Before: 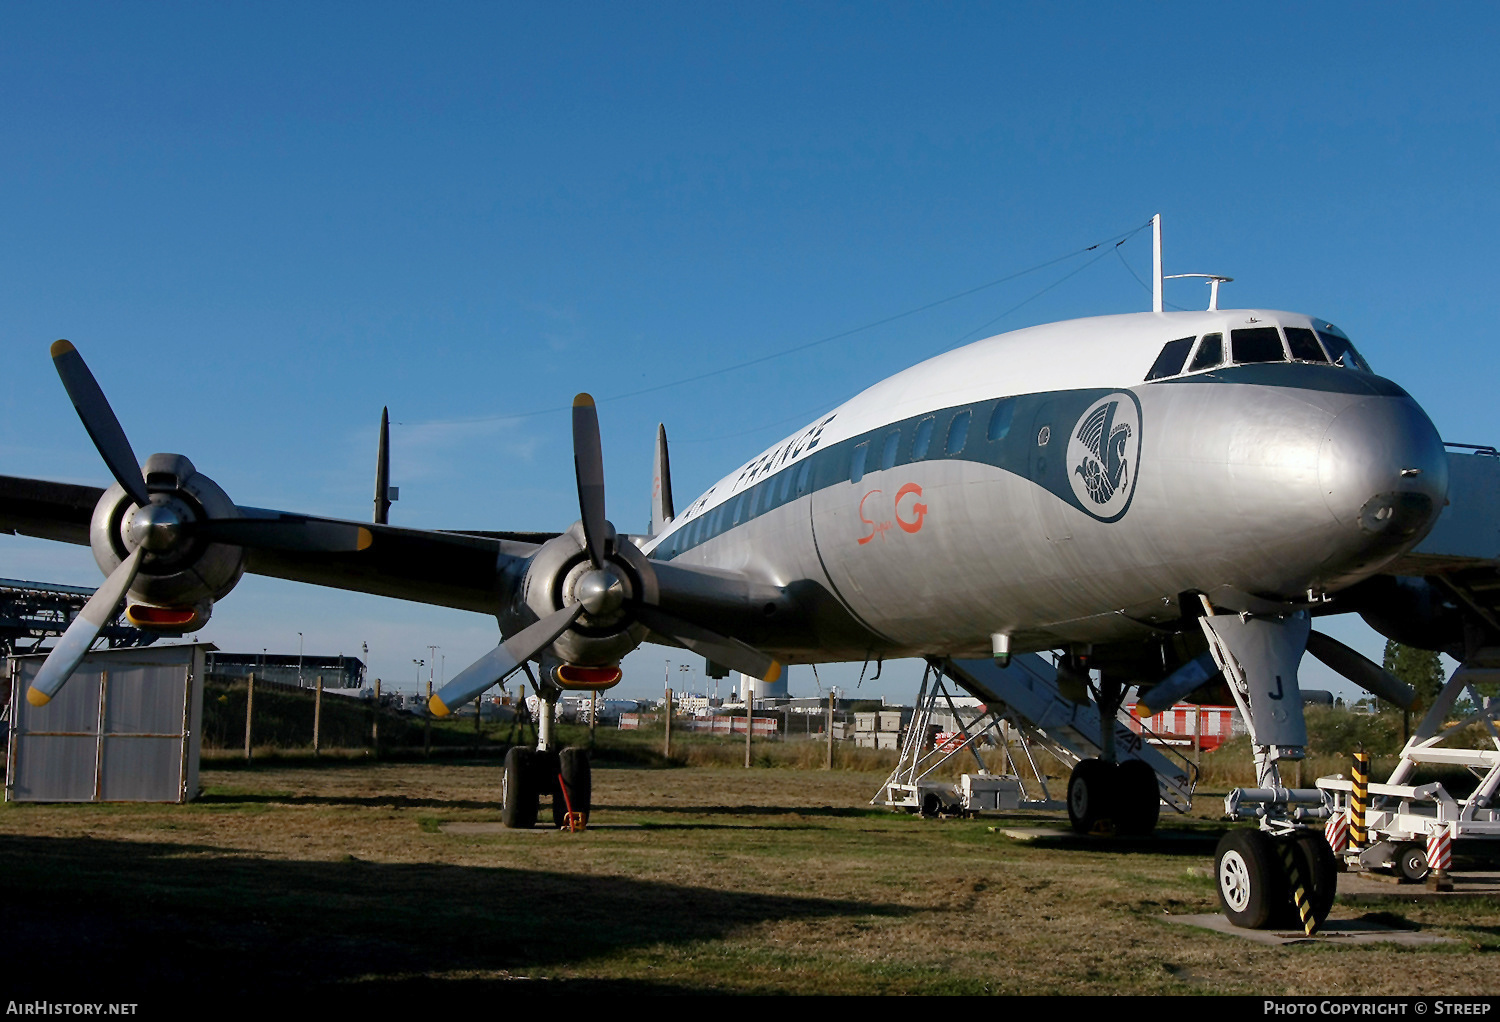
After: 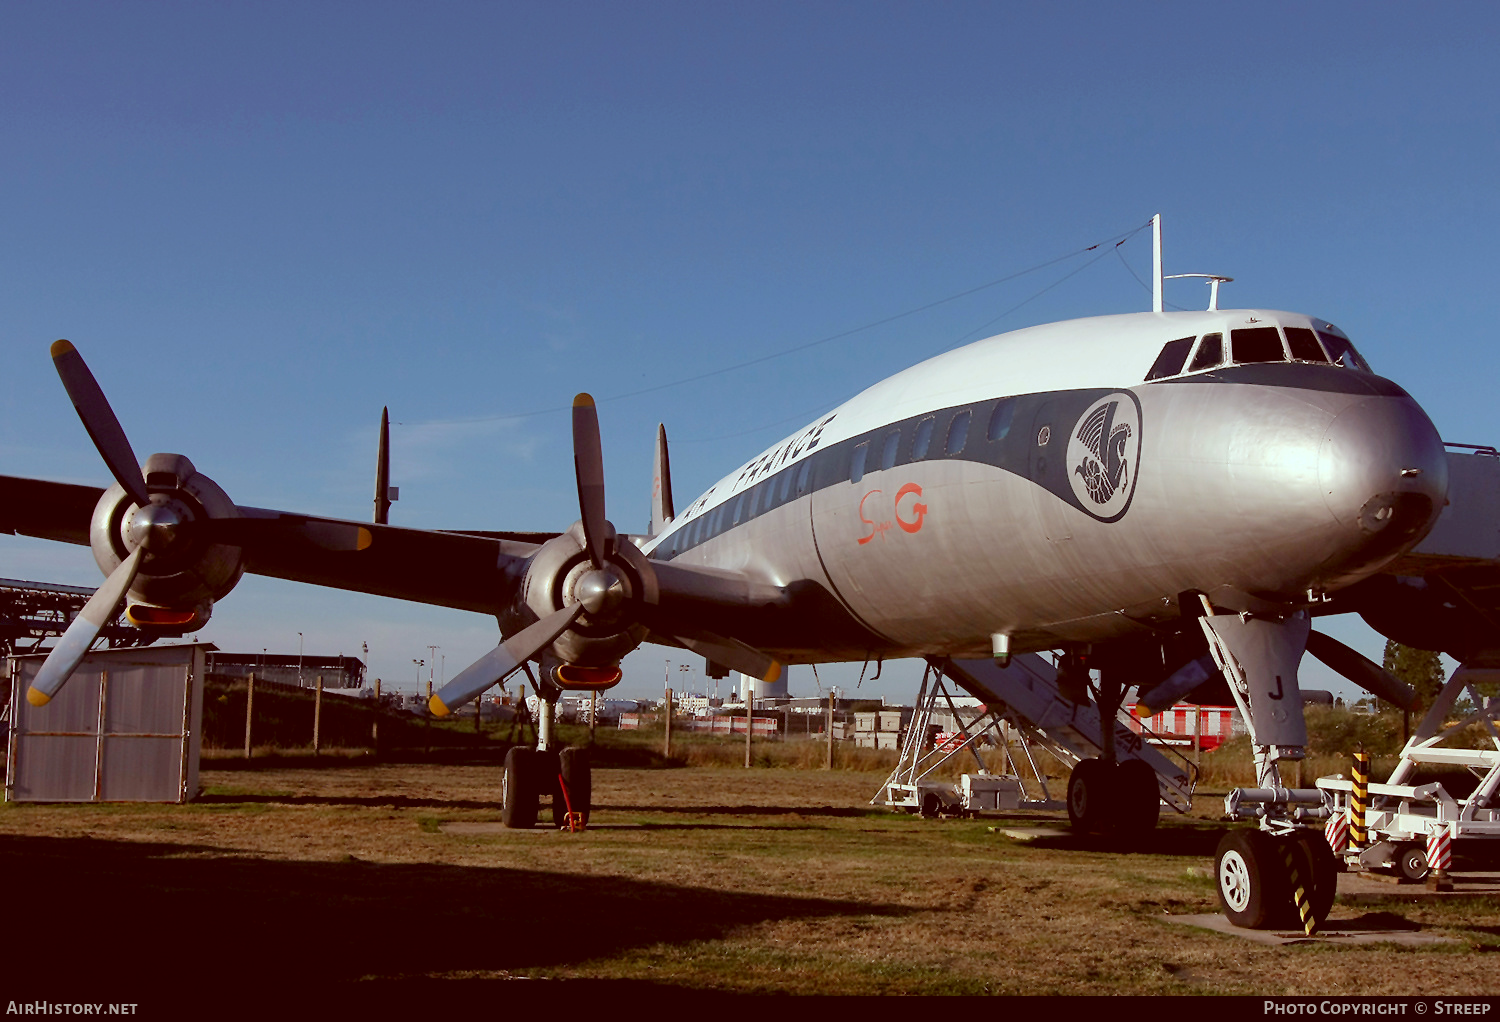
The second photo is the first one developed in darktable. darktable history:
color correction: highlights a* -7.25, highlights b* -0.221, shadows a* 20.48, shadows b* 11.73
